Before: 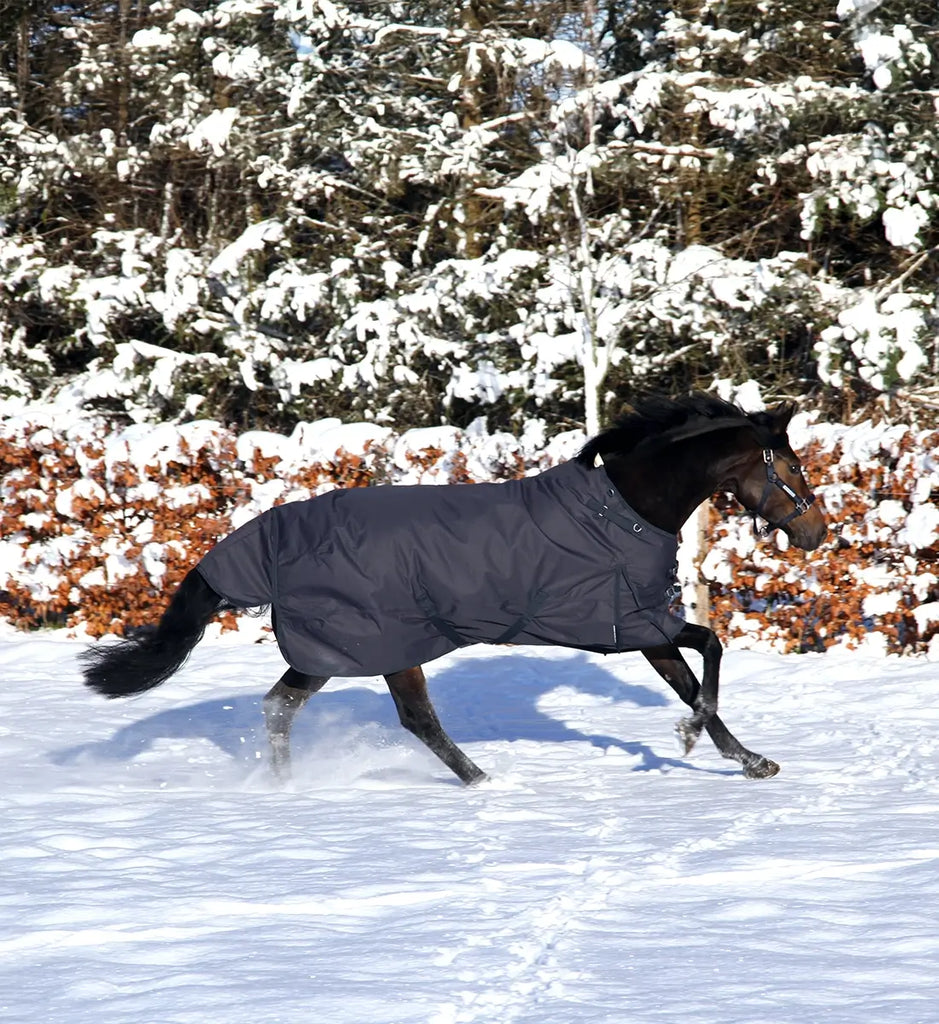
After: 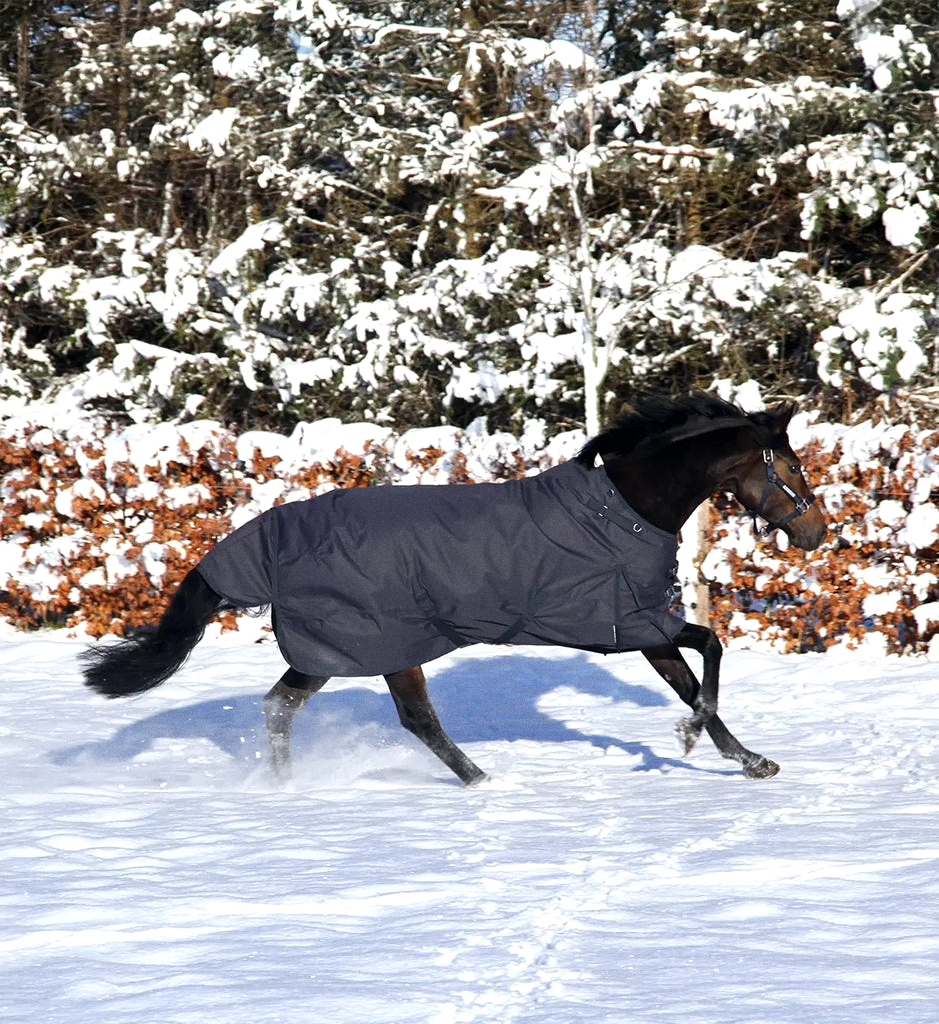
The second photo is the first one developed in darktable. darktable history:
grain: on, module defaults
exposure: exposure 0.078 EV, compensate highlight preservation false
